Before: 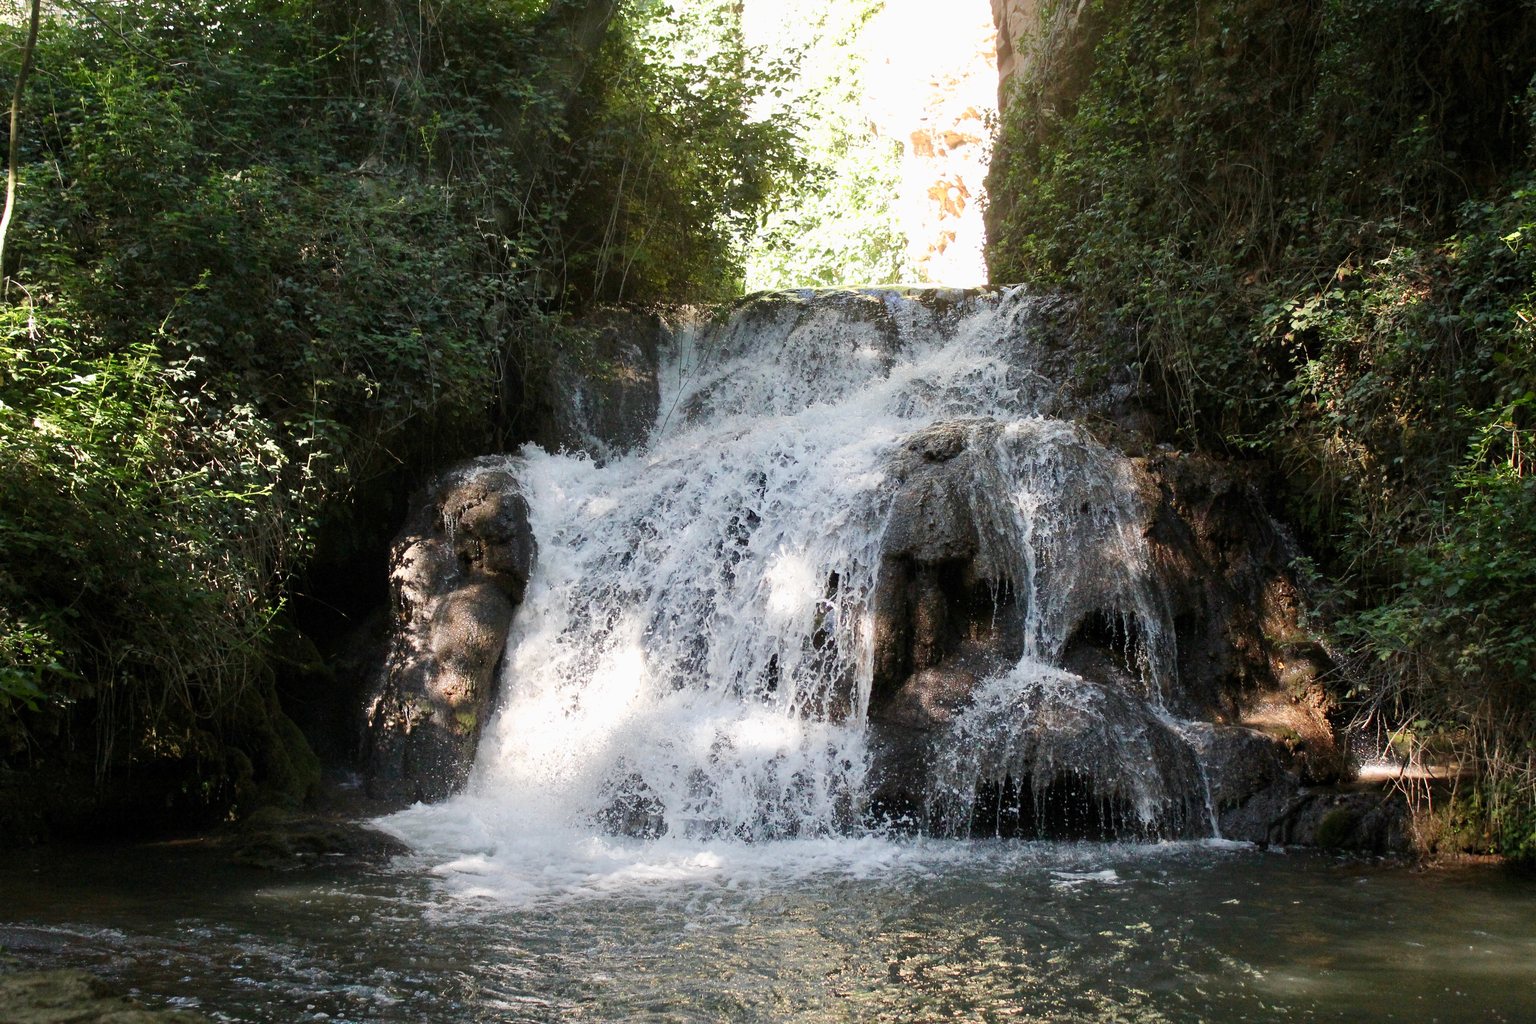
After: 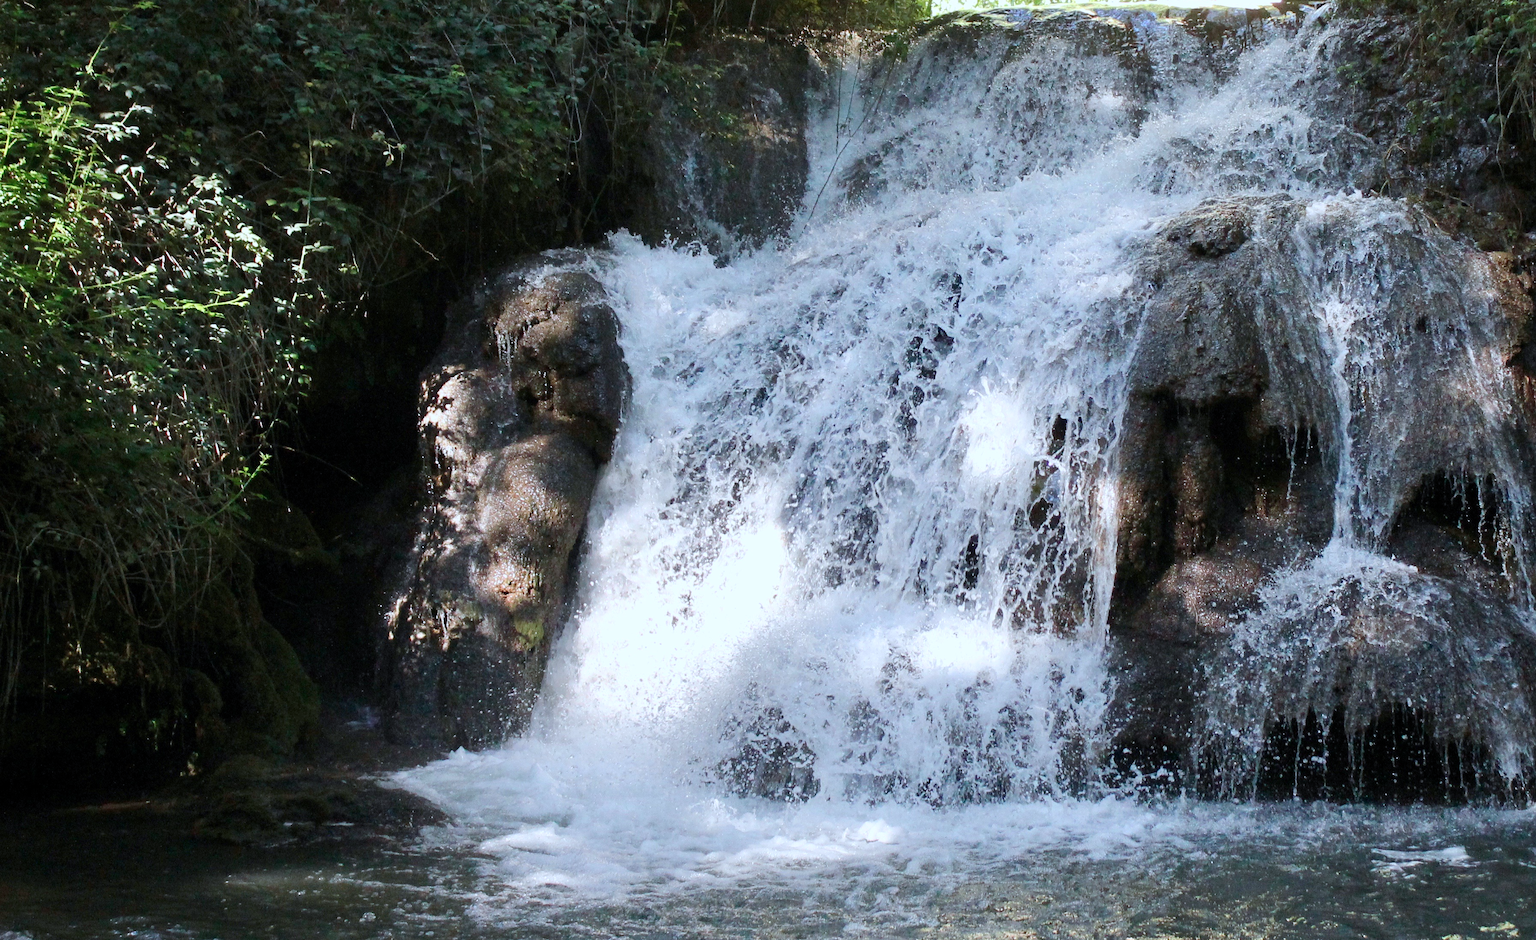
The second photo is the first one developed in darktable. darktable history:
color calibration: x 0.37, y 0.382, temperature 4313.32 K
crop: left 6.488%, top 27.668%, right 24.183%, bottom 8.656%
